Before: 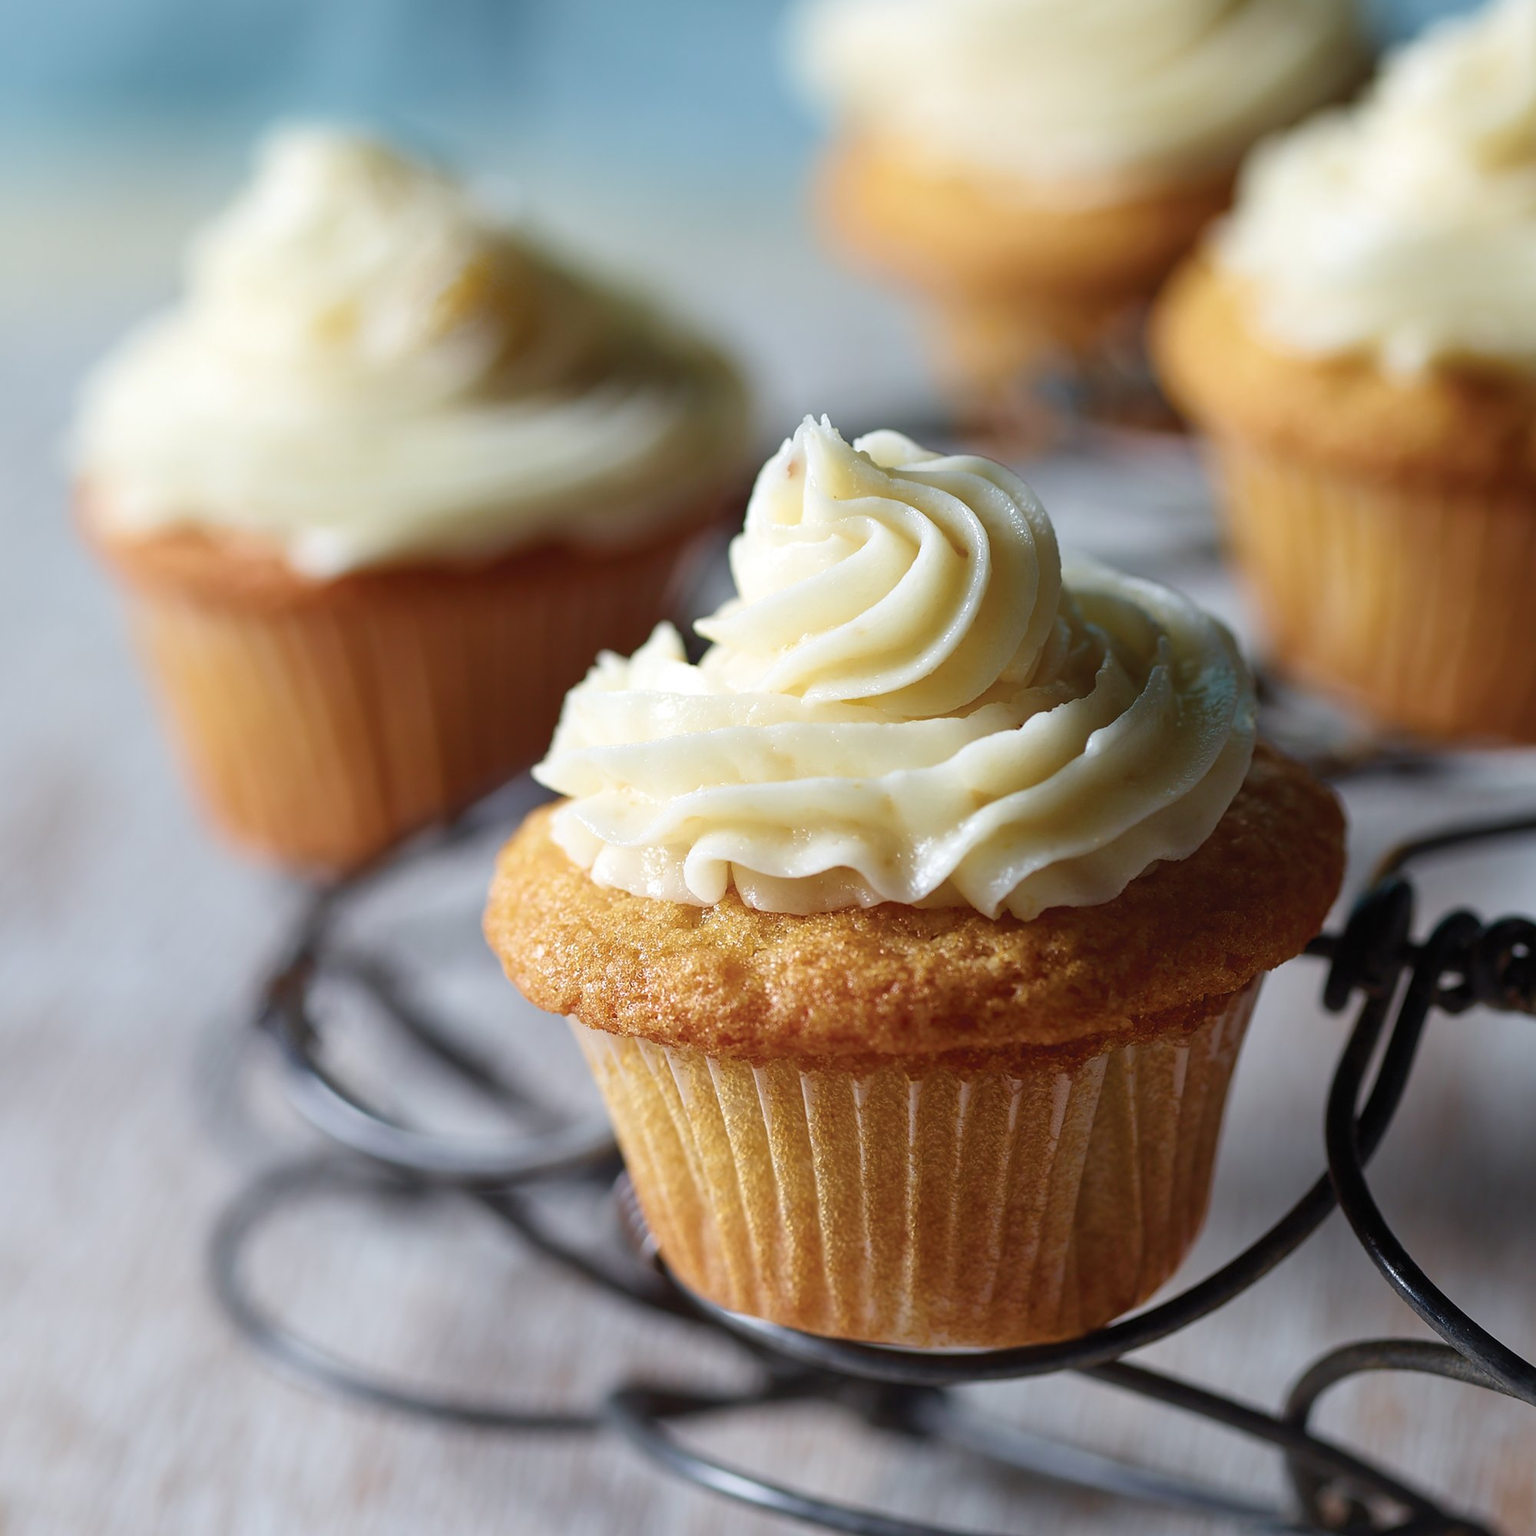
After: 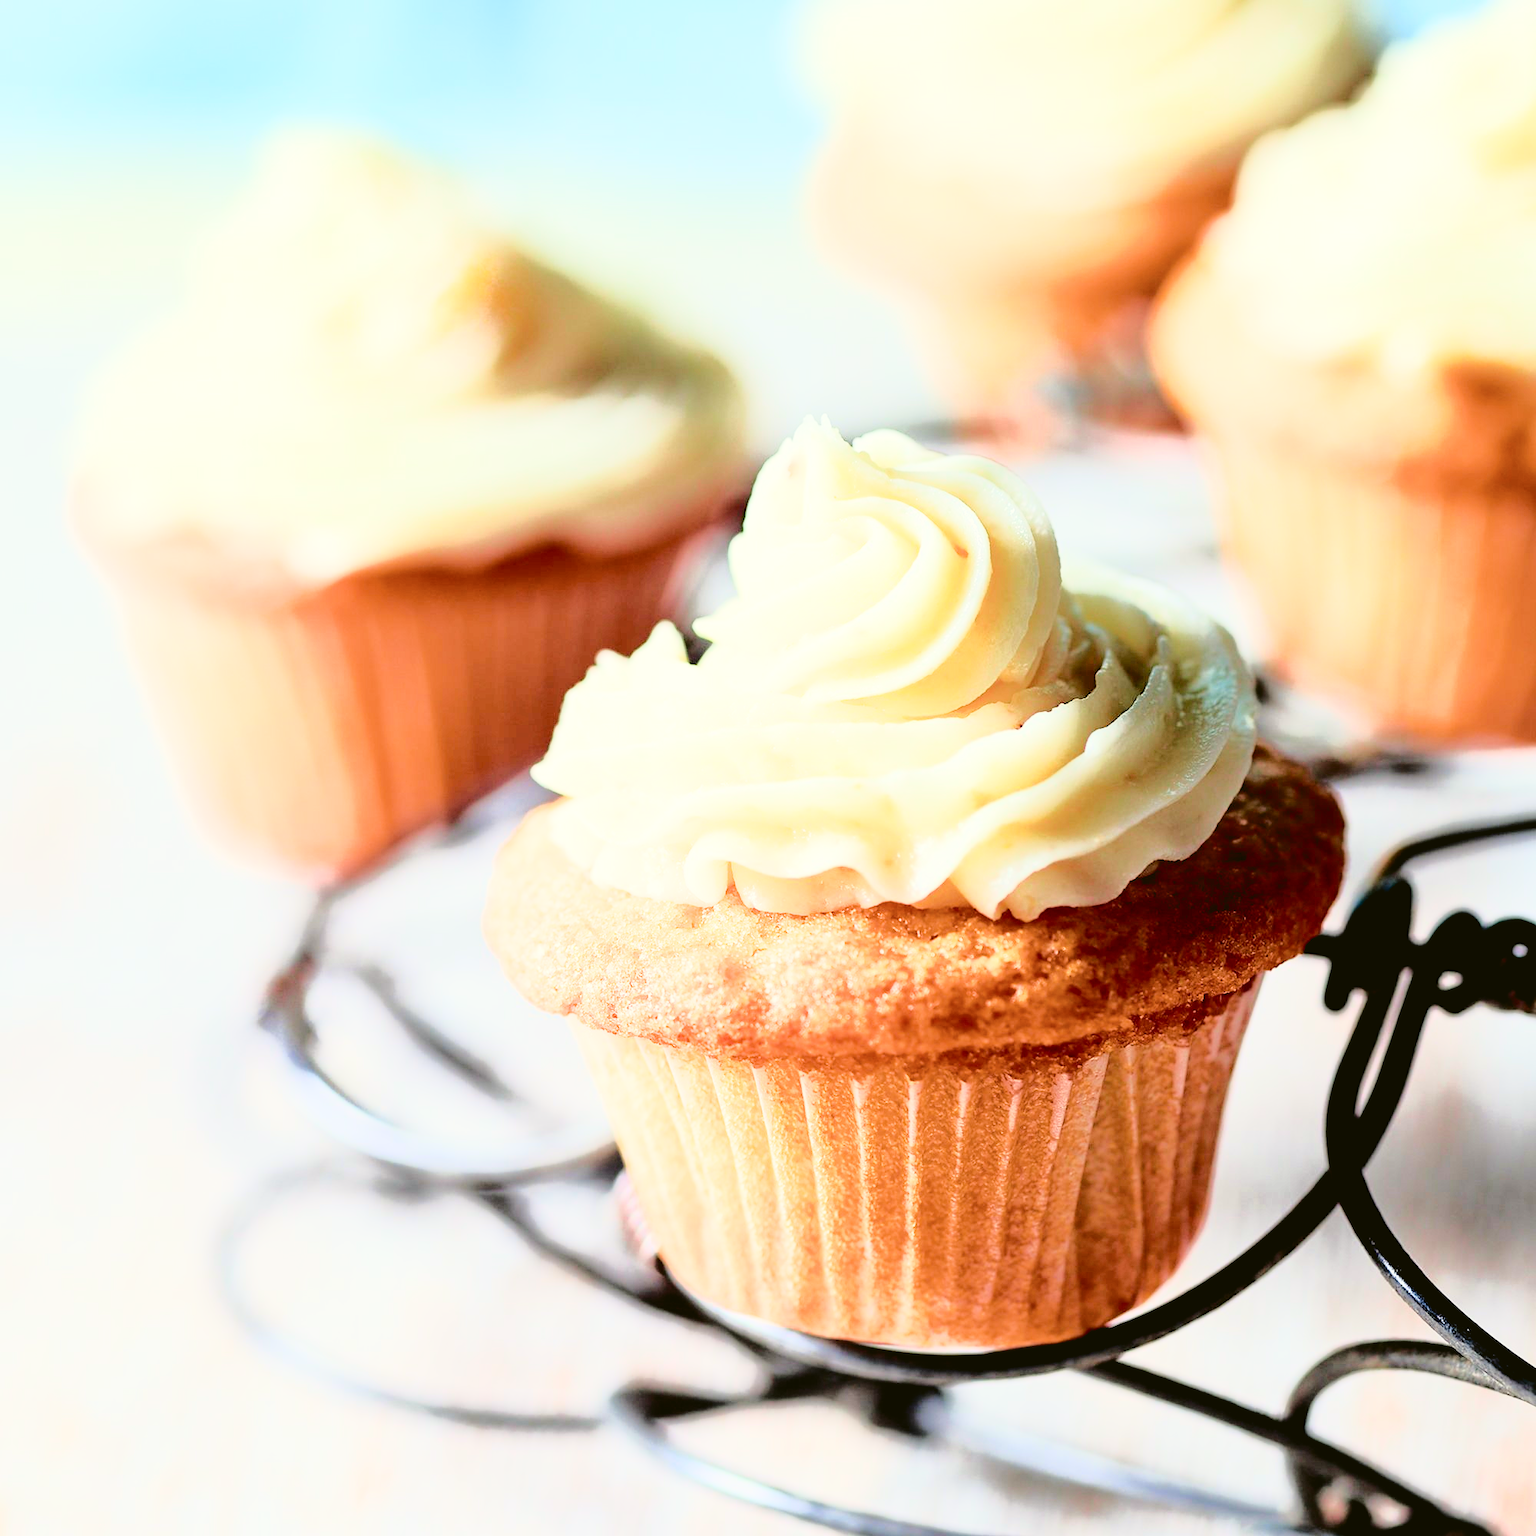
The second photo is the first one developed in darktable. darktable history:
tone curve: curves: ch0 [(0, 0.039) (0.194, 0.159) (0.469, 0.544) (0.693, 0.77) (0.751, 0.871) (1, 1)]; ch1 [(0, 0) (0.508, 0.506) (0.547, 0.563) (0.592, 0.631) (0.715, 0.706) (1, 1)]; ch2 [(0, 0) (0.243, 0.175) (0.362, 0.301) (0.492, 0.515) (0.544, 0.557) (0.595, 0.612) (0.631, 0.641) (1, 1)], color space Lab, independent channels, preserve colors none
filmic rgb: black relative exposure -2.78 EV, white relative exposure 4.56 EV, hardness 1.7, contrast 1.242
exposure: black level correction 0.005, exposure 2.066 EV, compensate exposure bias true, compensate highlight preservation false
levels: mode automatic, levels [0.052, 0.496, 0.908]
